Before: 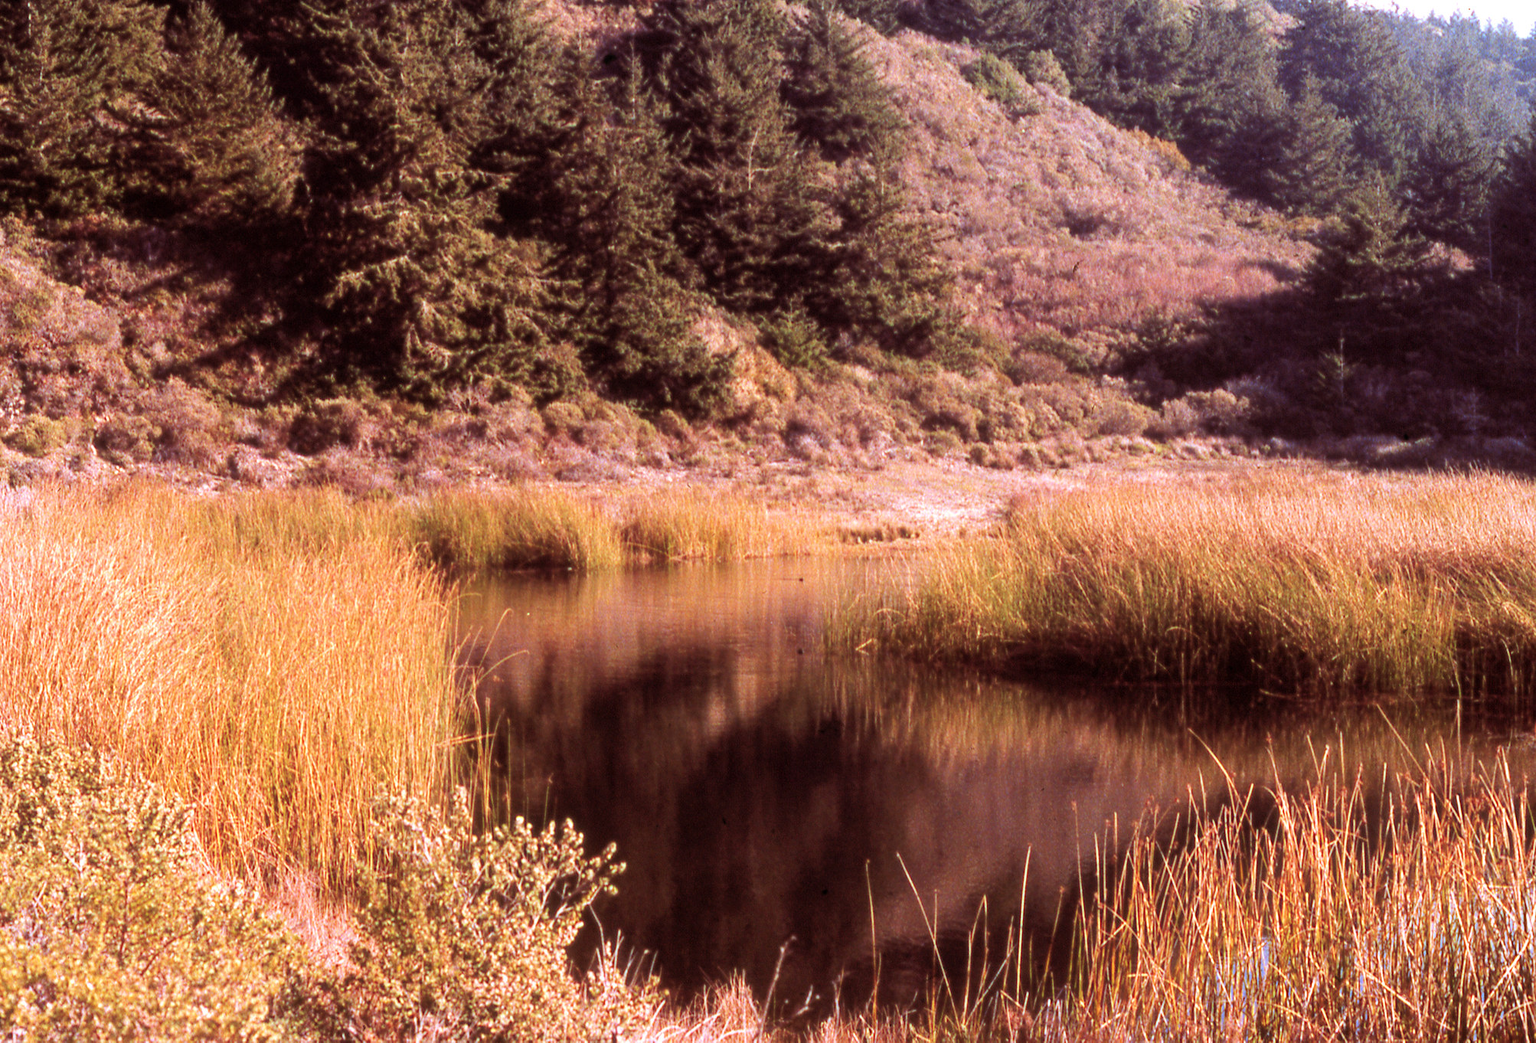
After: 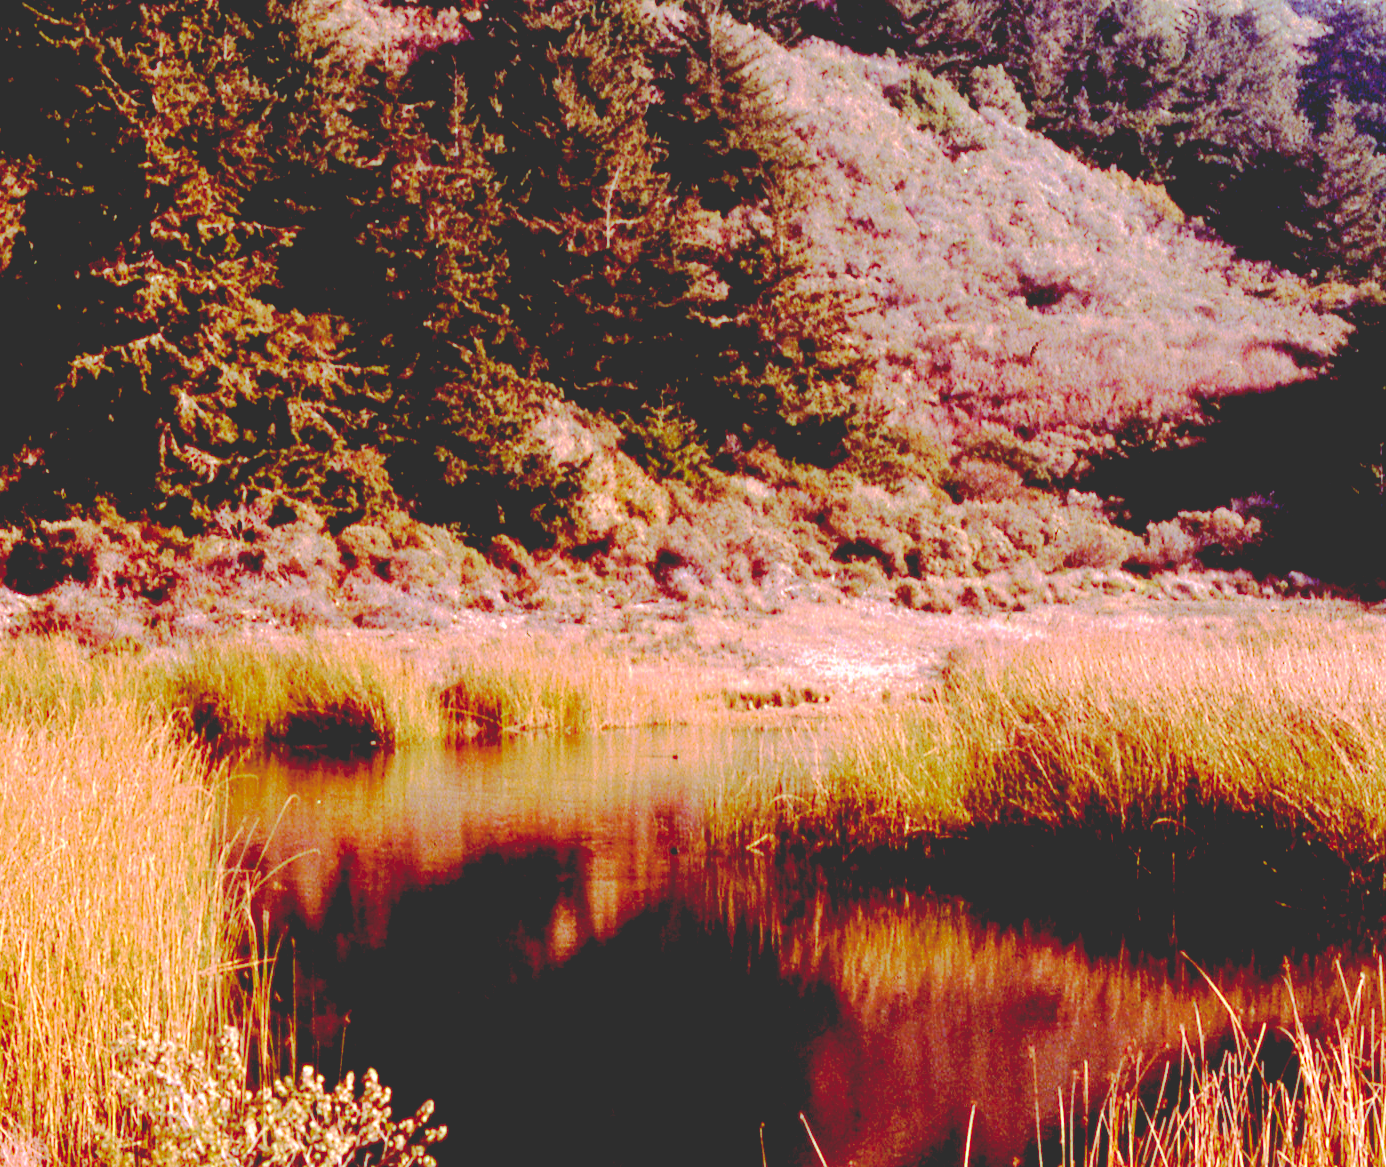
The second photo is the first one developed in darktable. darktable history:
base curve: curves: ch0 [(0.065, 0.026) (0.236, 0.358) (0.53, 0.546) (0.777, 0.841) (0.924, 0.992)], preserve colors none
crop: left 18.502%, right 12.376%, bottom 14.263%
